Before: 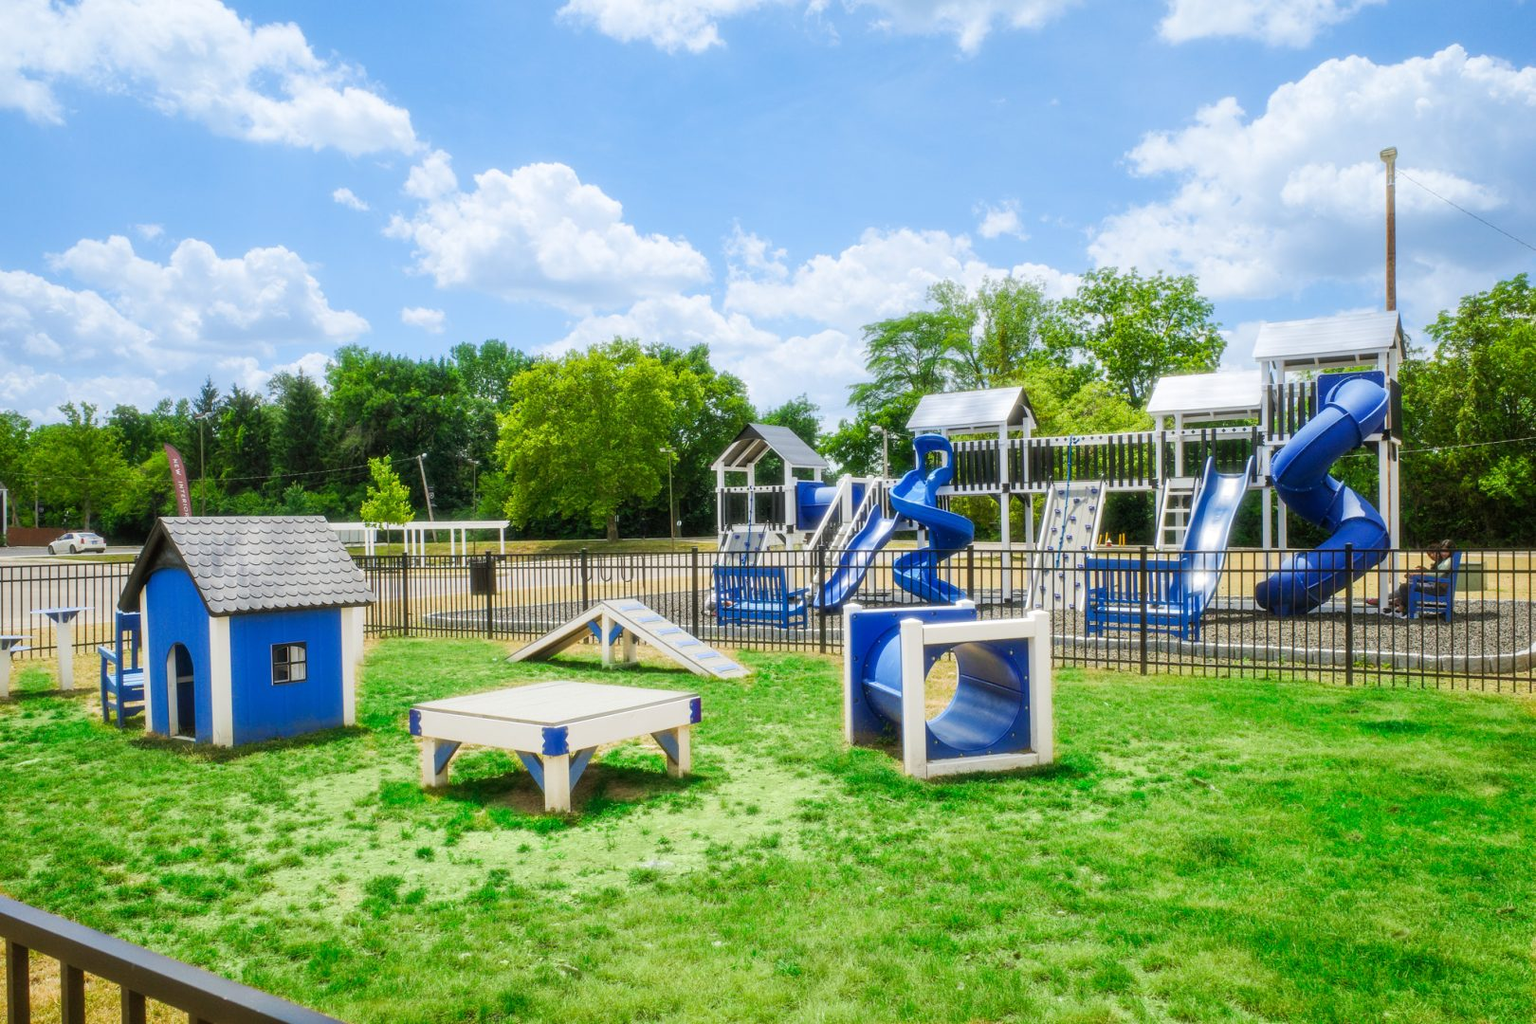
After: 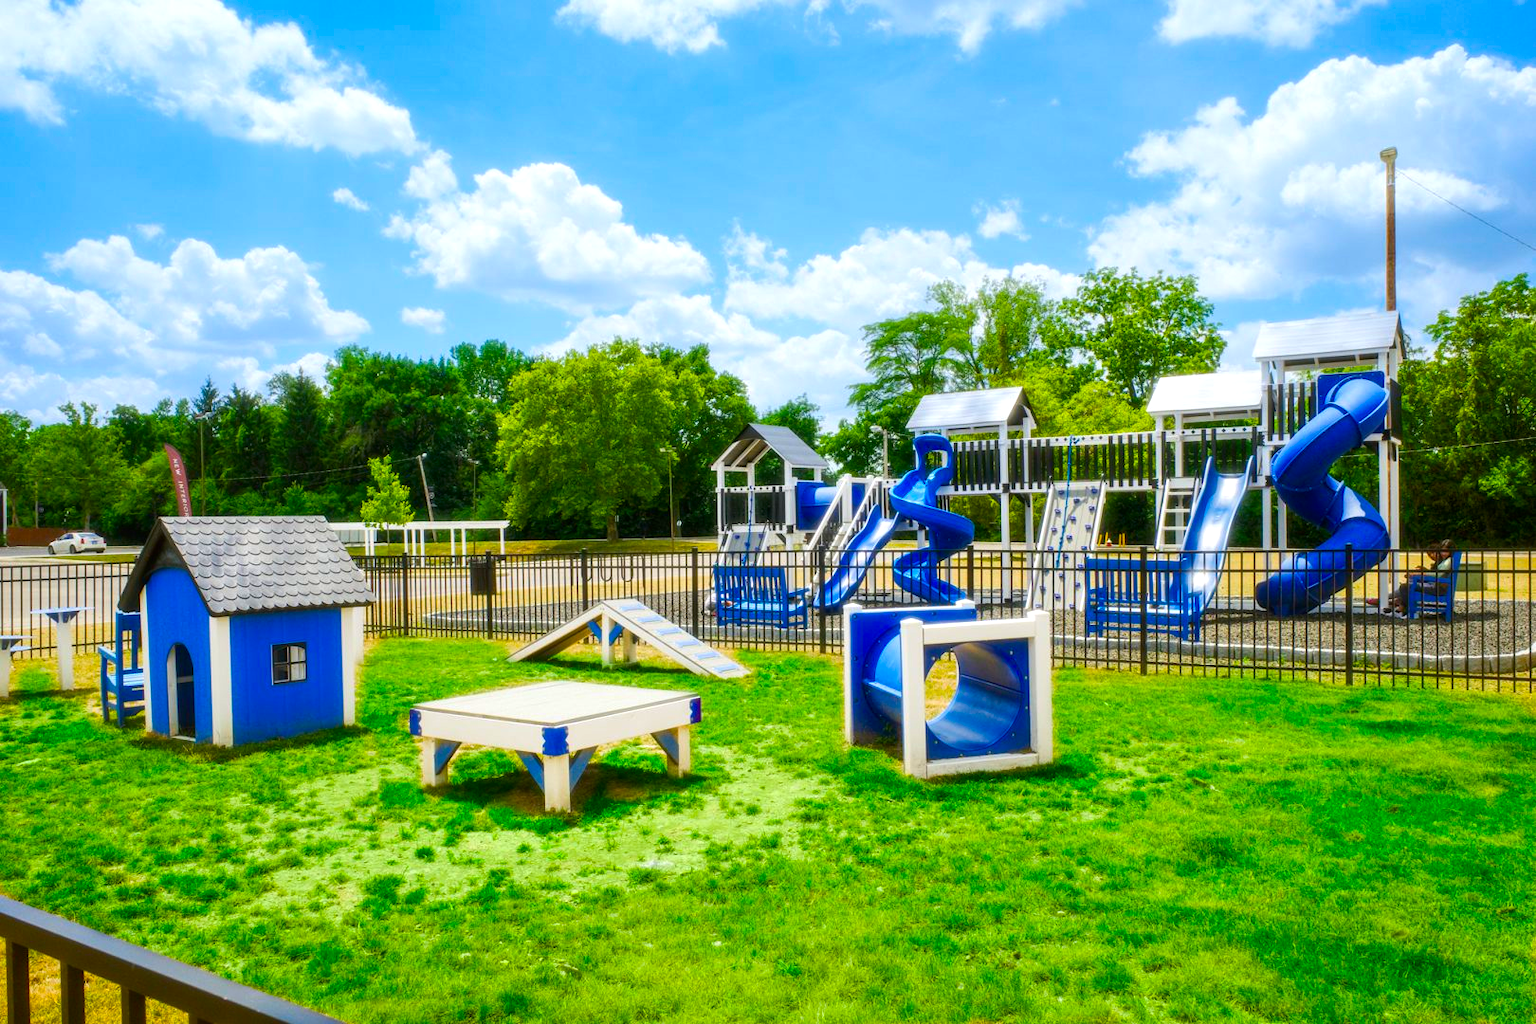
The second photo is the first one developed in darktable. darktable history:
exposure: exposure 0.19 EV, compensate highlight preservation false
color balance rgb: linear chroma grading › global chroma 15.036%, perceptual saturation grading › global saturation 19.911%, global vibrance 25.39%
contrast brightness saturation: brightness -0.088
